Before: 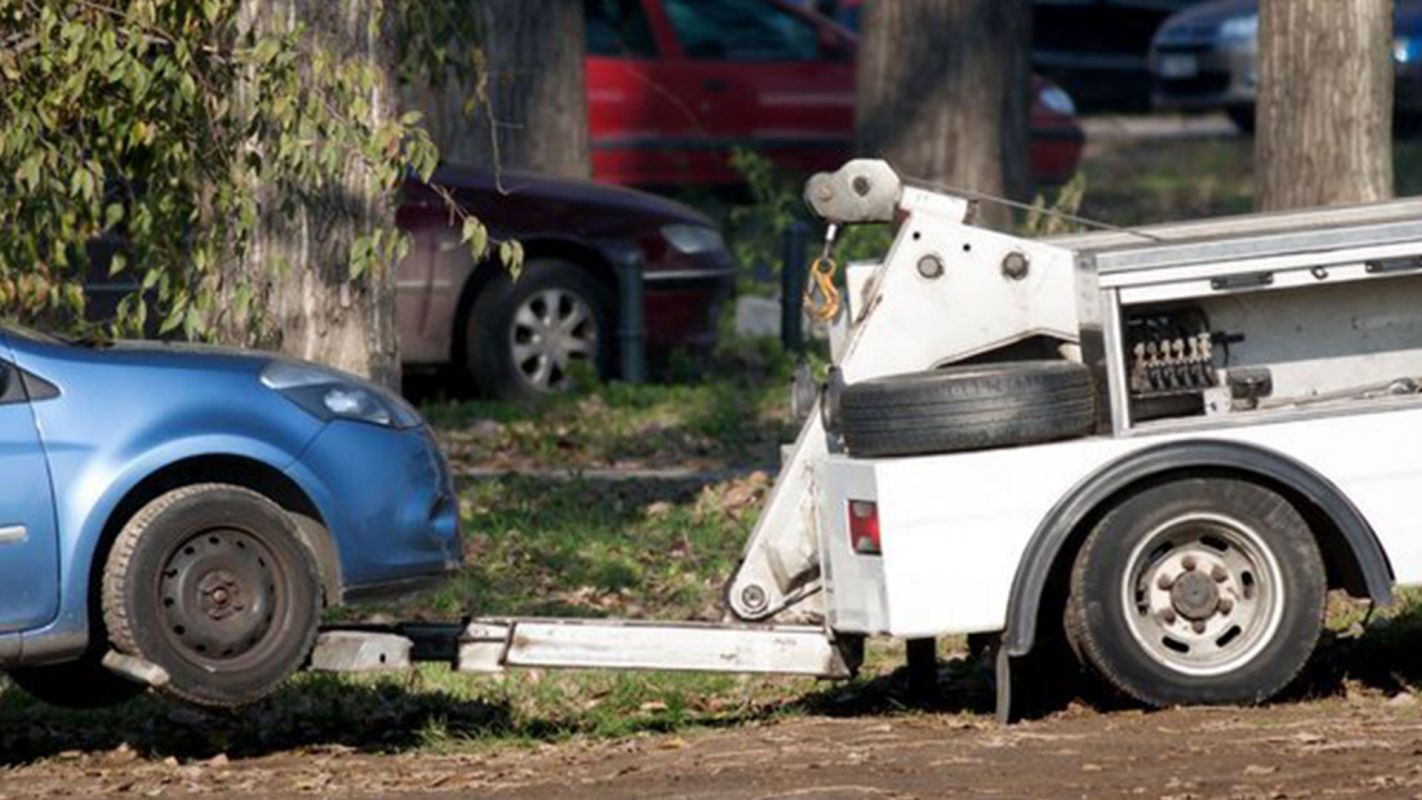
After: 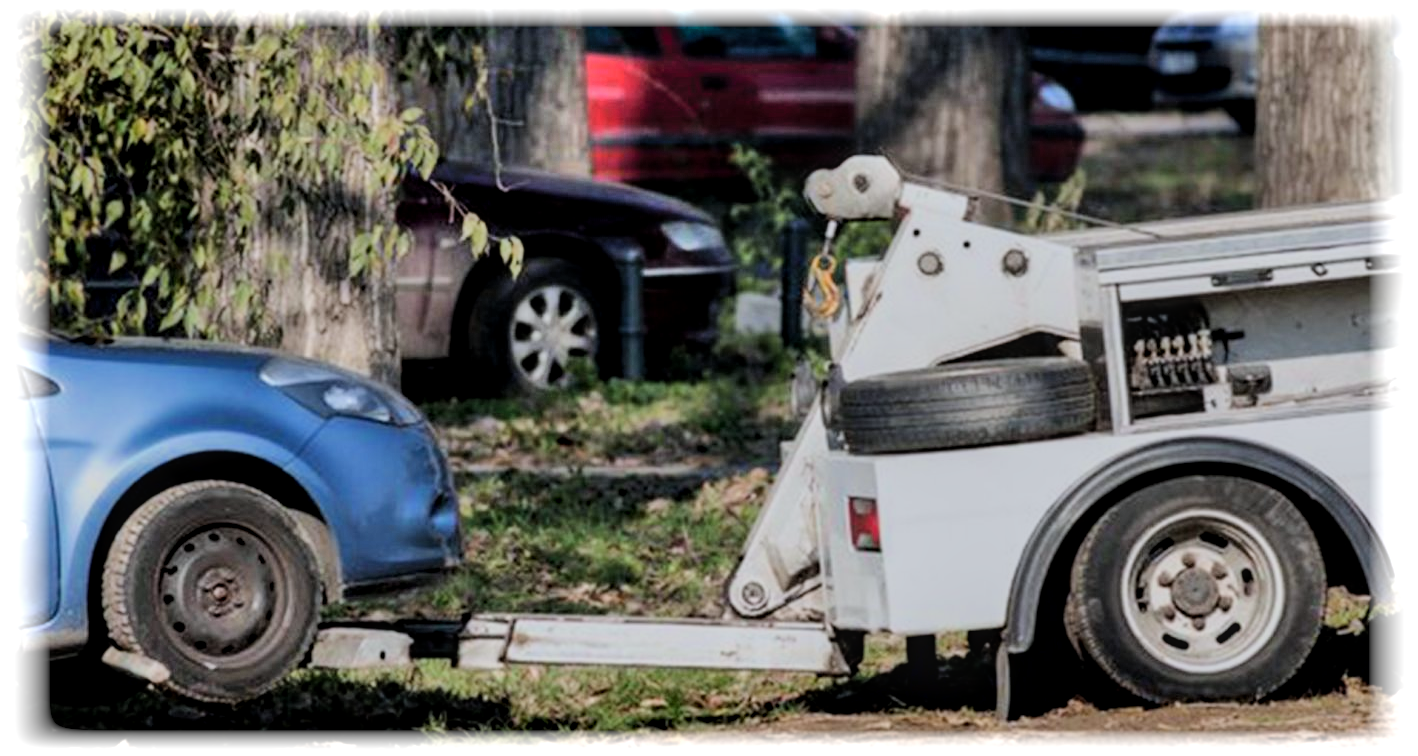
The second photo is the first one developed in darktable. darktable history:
white balance: red 0.98, blue 1.034
filmic rgb: black relative exposure -7.15 EV, white relative exposure 5.36 EV, hardness 3.02, color science v6 (2022)
local contrast: on, module defaults
crop: top 0.448%, right 0.264%, bottom 5.045%
shadows and highlights: shadows 60, soften with gaussian
vignetting: fall-off start 93%, fall-off radius 5%, brightness 1, saturation -0.49, automatic ratio true, width/height ratio 1.332, shape 0.04, unbound false
